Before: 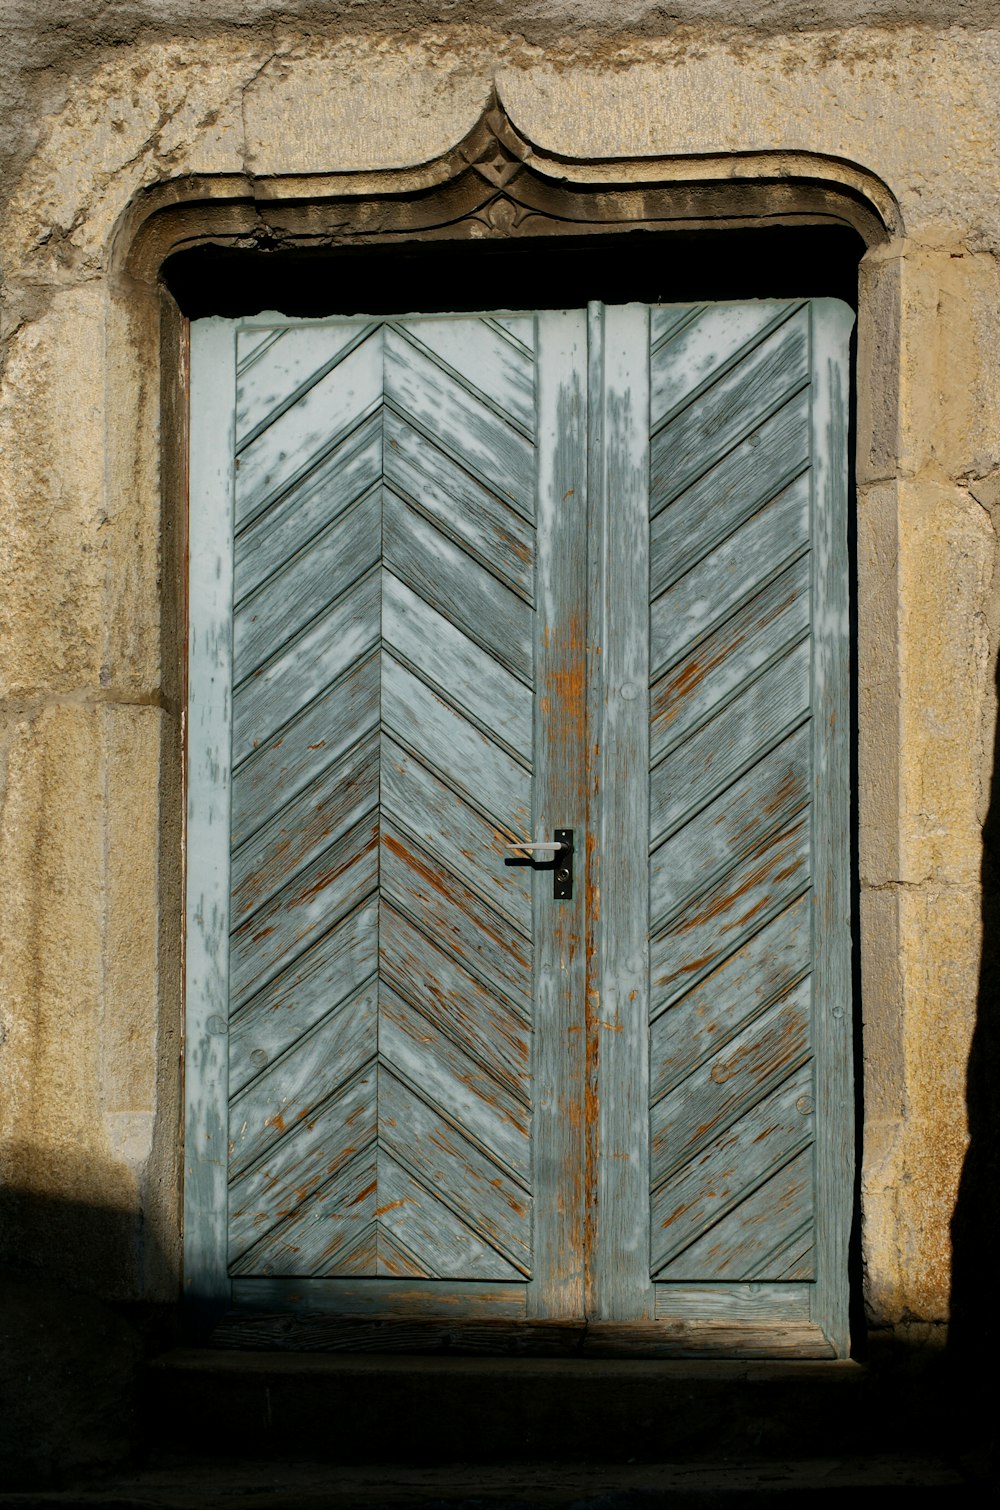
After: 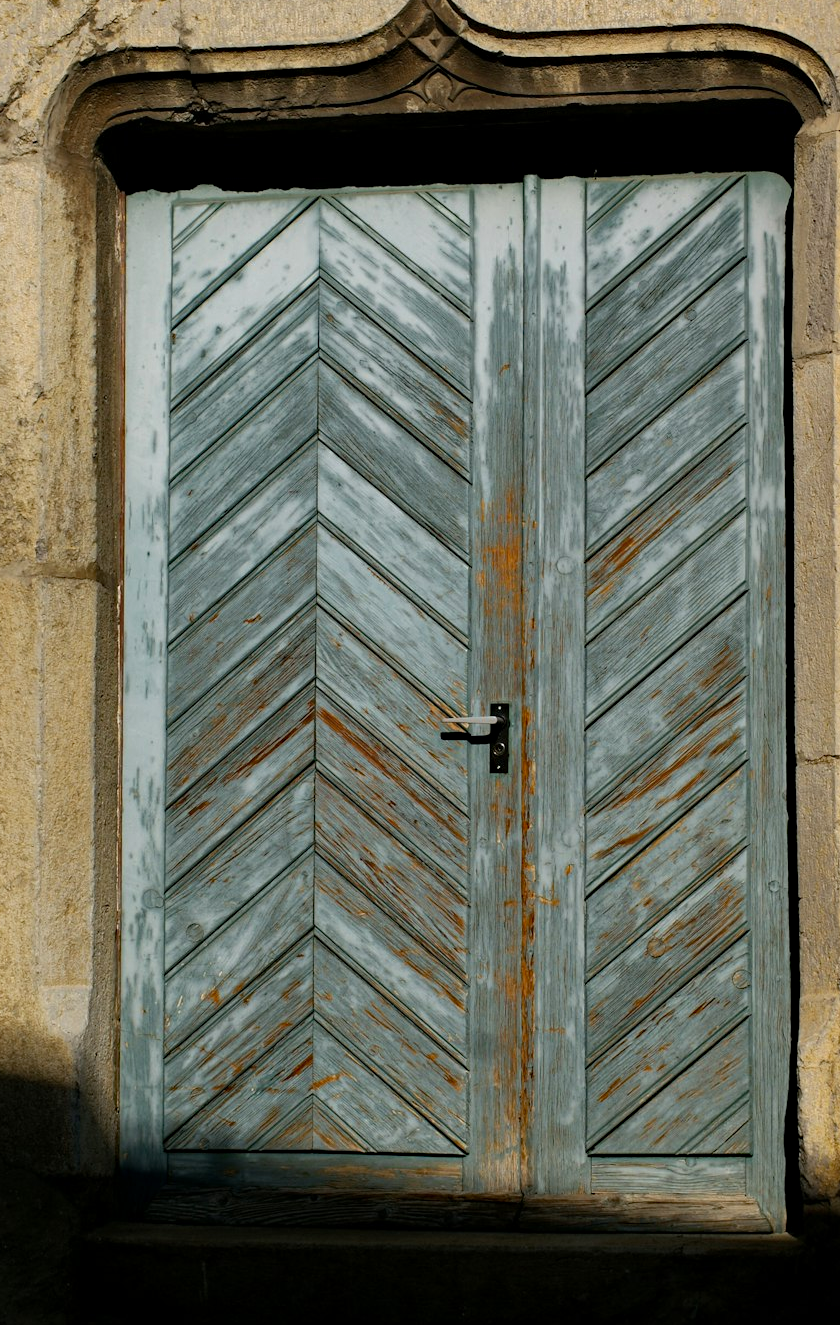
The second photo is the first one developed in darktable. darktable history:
tone equalizer: edges refinement/feathering 500, mask exposure compensation -1.57 EV, preserve details no
haze removal: compatibility mode true, adaptive false
crop: left 6.439%, top 8.359%, right 9.538%, bottom 3.84%
